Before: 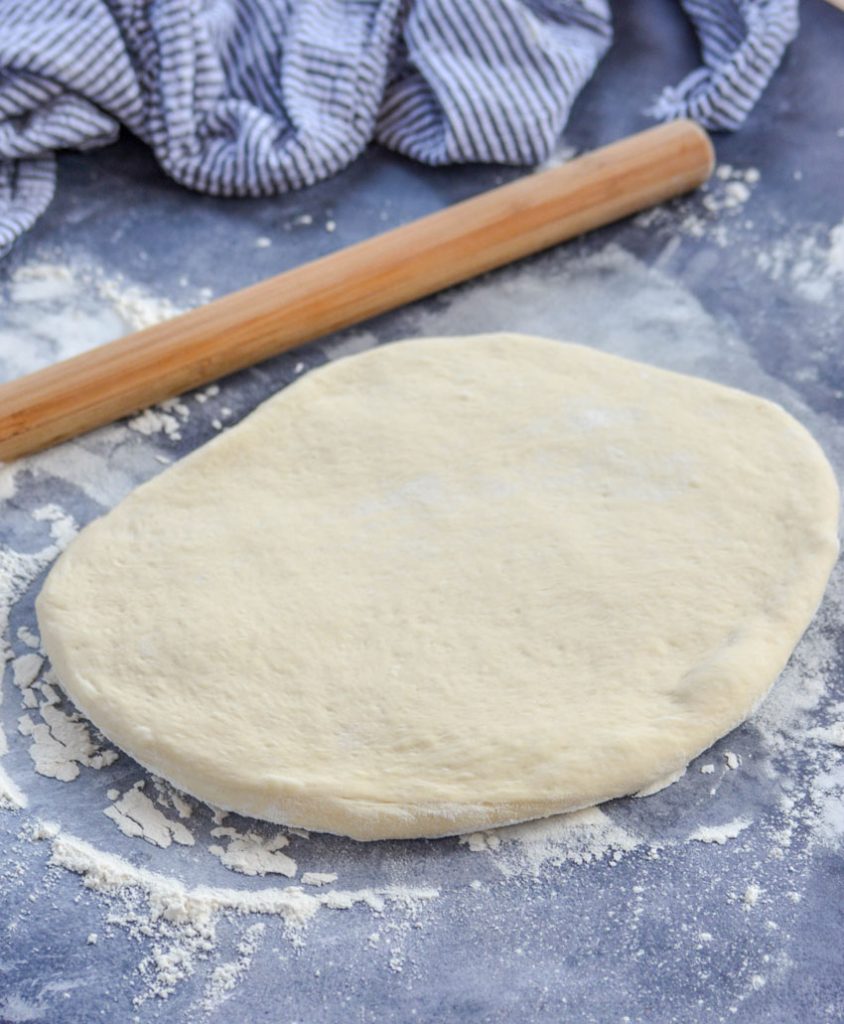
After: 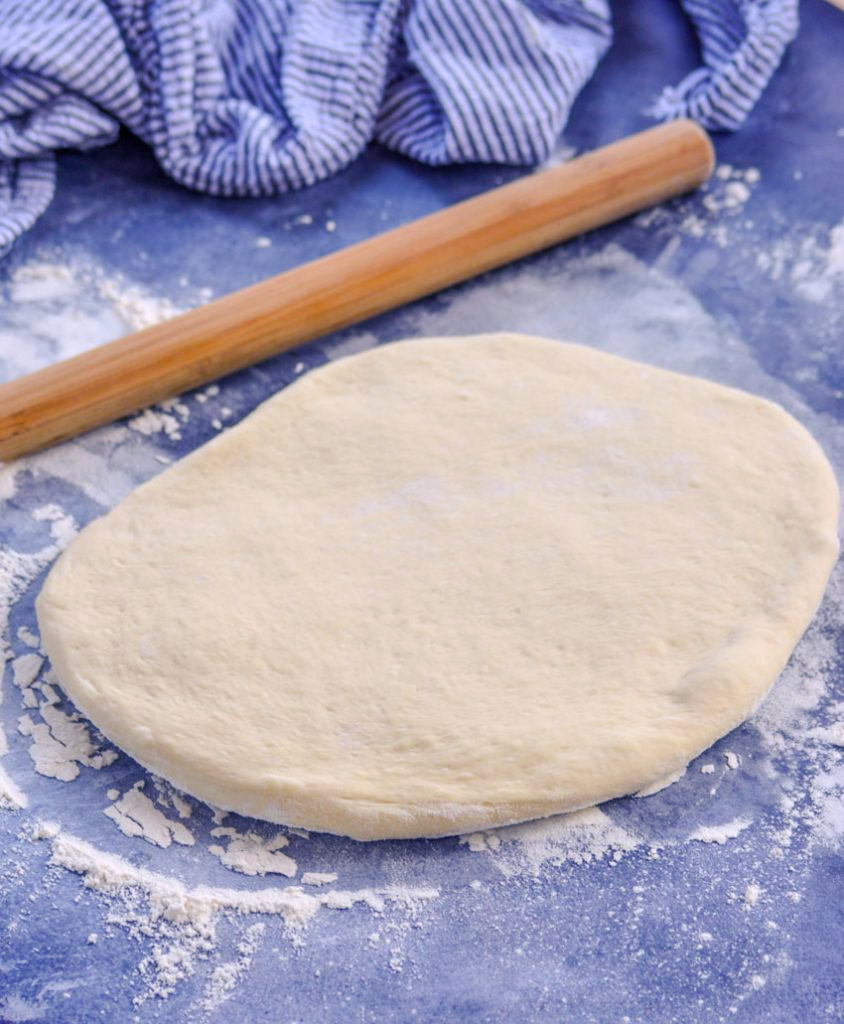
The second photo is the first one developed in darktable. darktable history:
color balance rgb: shadows lift › luminance -28.443%, shadows lift › chroma 15.288%, shadows lift › hue 267.5°, highlights gain › chroma 1.549%, highlights gain › hue 308.6°, perceptual saturation grading › global saturation 14.997%, global vibrance 20%
